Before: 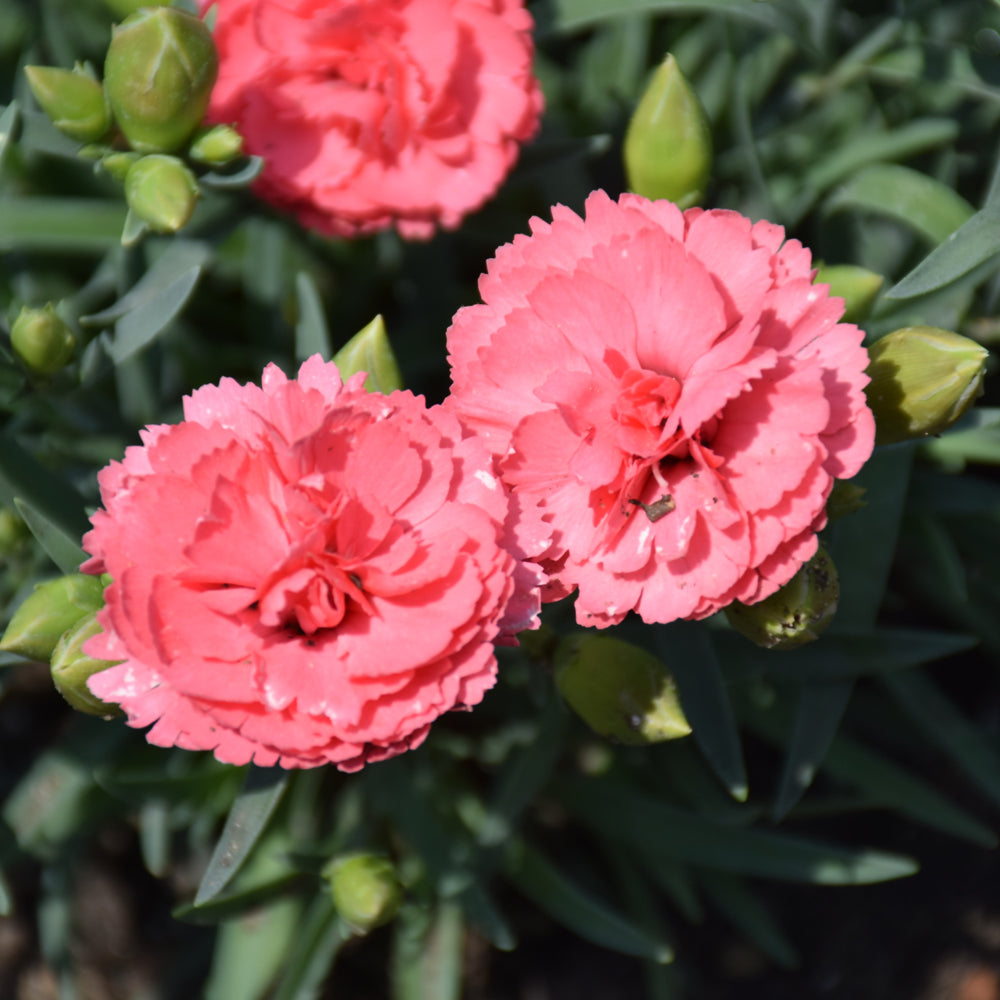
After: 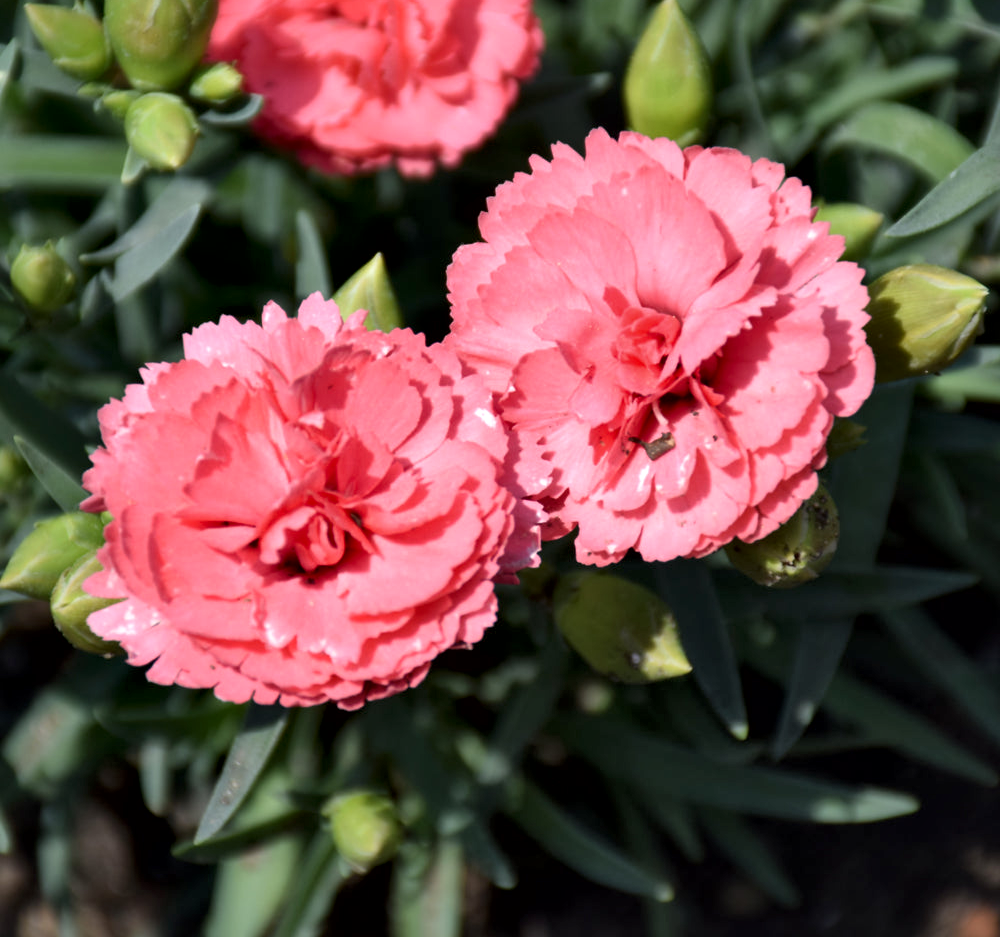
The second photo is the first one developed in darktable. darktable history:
local contrast: mode bilateral grid, contrast 100, coarseness 100, detail 165%, midtone range 0.2
crop and rotate: top 6.25%
